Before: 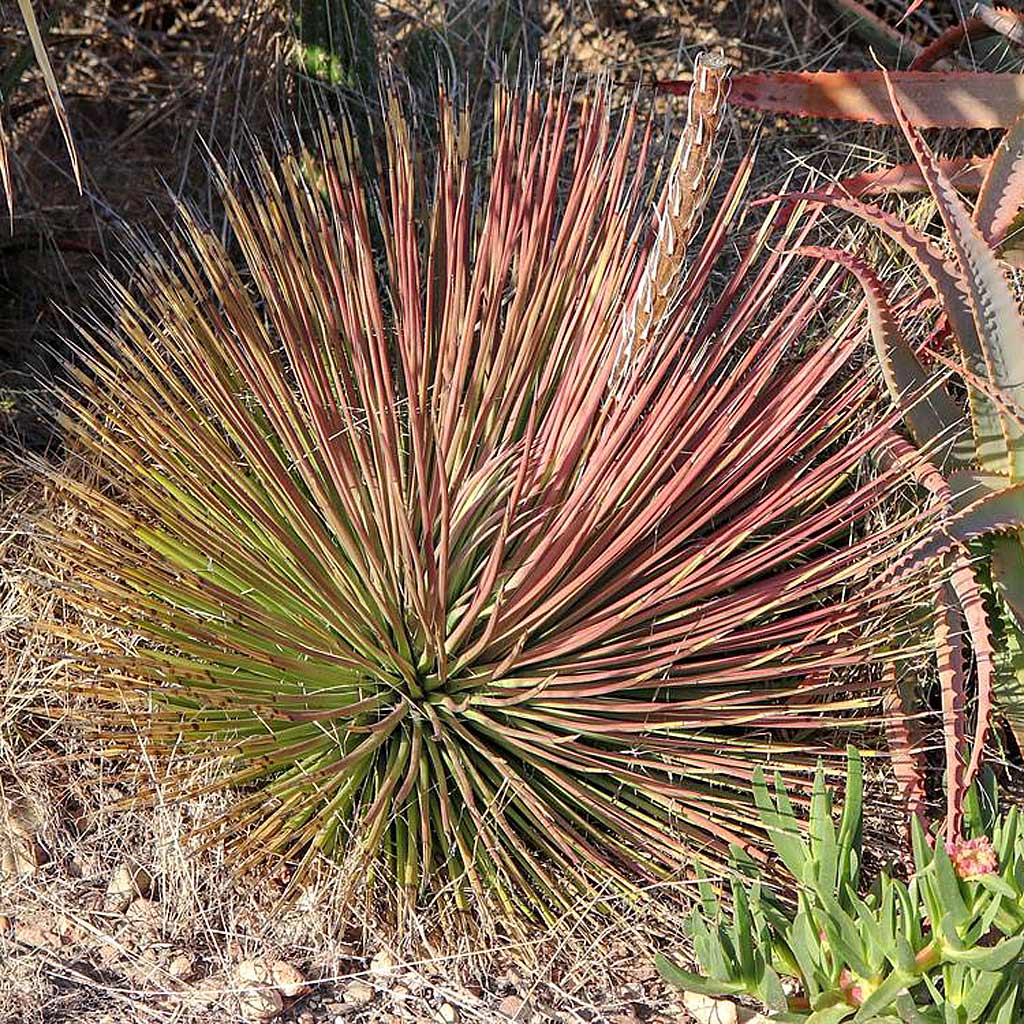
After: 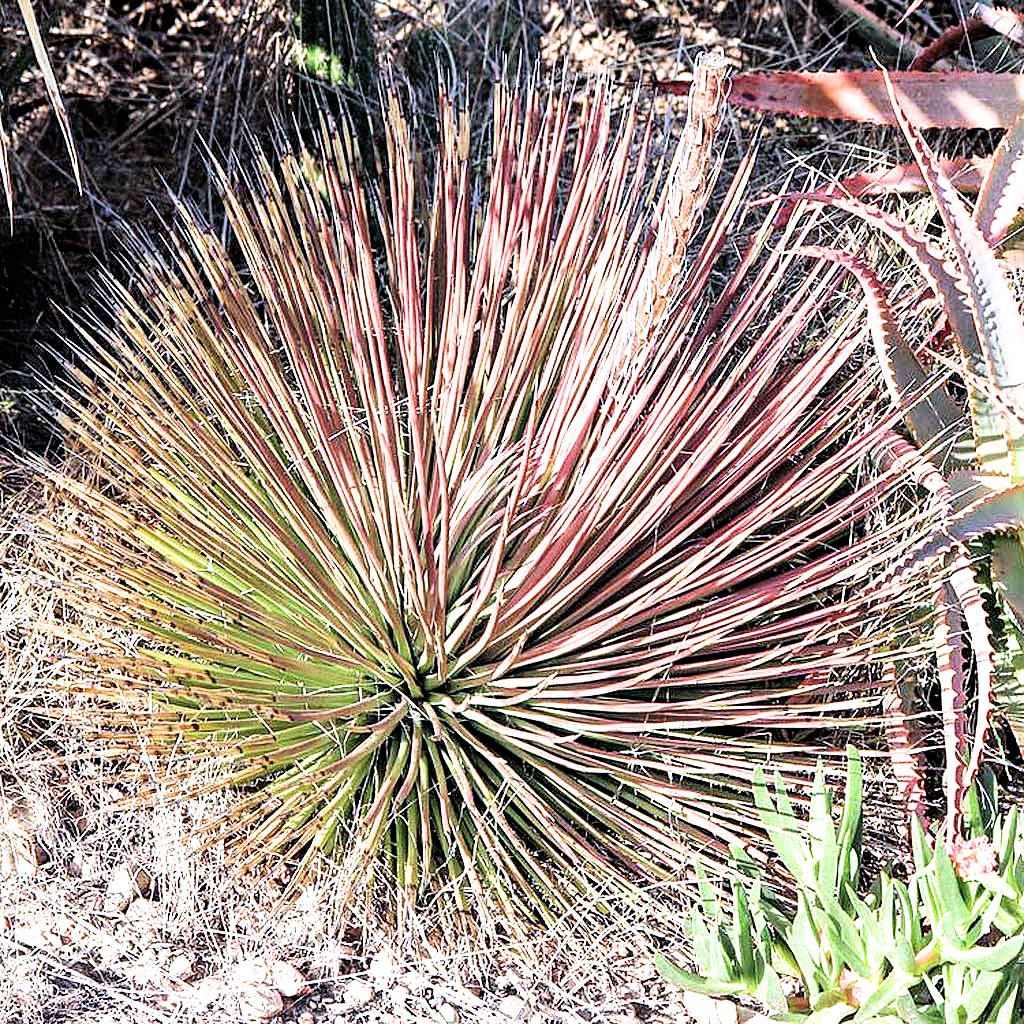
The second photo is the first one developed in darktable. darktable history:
filmic rgb: black relative exposure -4.9 EV, white relative exposure 2.84 EV, hardness 3.69
tone equalizer: -8 EV -0.436 EV, -7 EV -0.381 EV, -6 EV -0.355 EV, -5 EV -0.259 EV, -3 EV 0.21 EV, -2 EV 0.312 EV, -1 EV 0.367 EV, +0 EV 0.416 EV, edges refinement/feathering 500, mask exposure compensation -1.57 EV, preserve details no
color calibration: illuminant as shot in camera, x 0.37, y 0.382, temperature 4313.57 K
exposure: exposure 1 EV, compensate exposure bias true, compensate highlight preservation false
